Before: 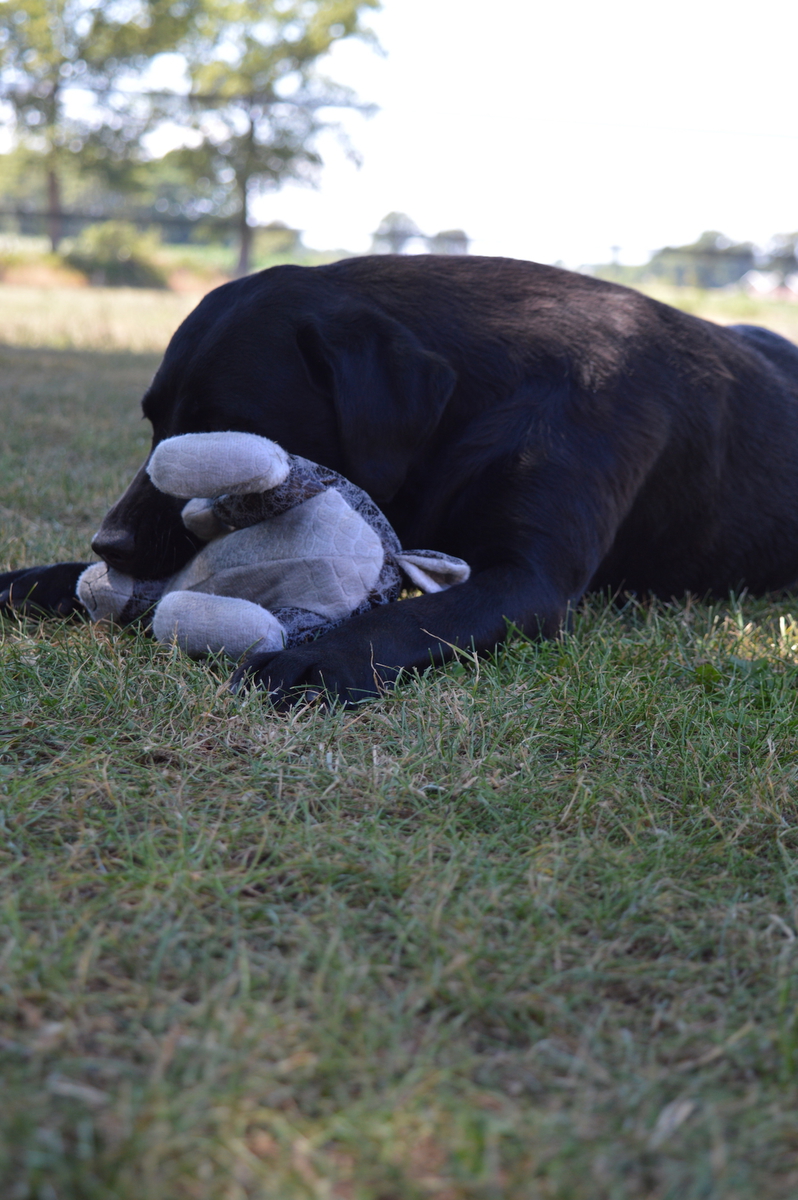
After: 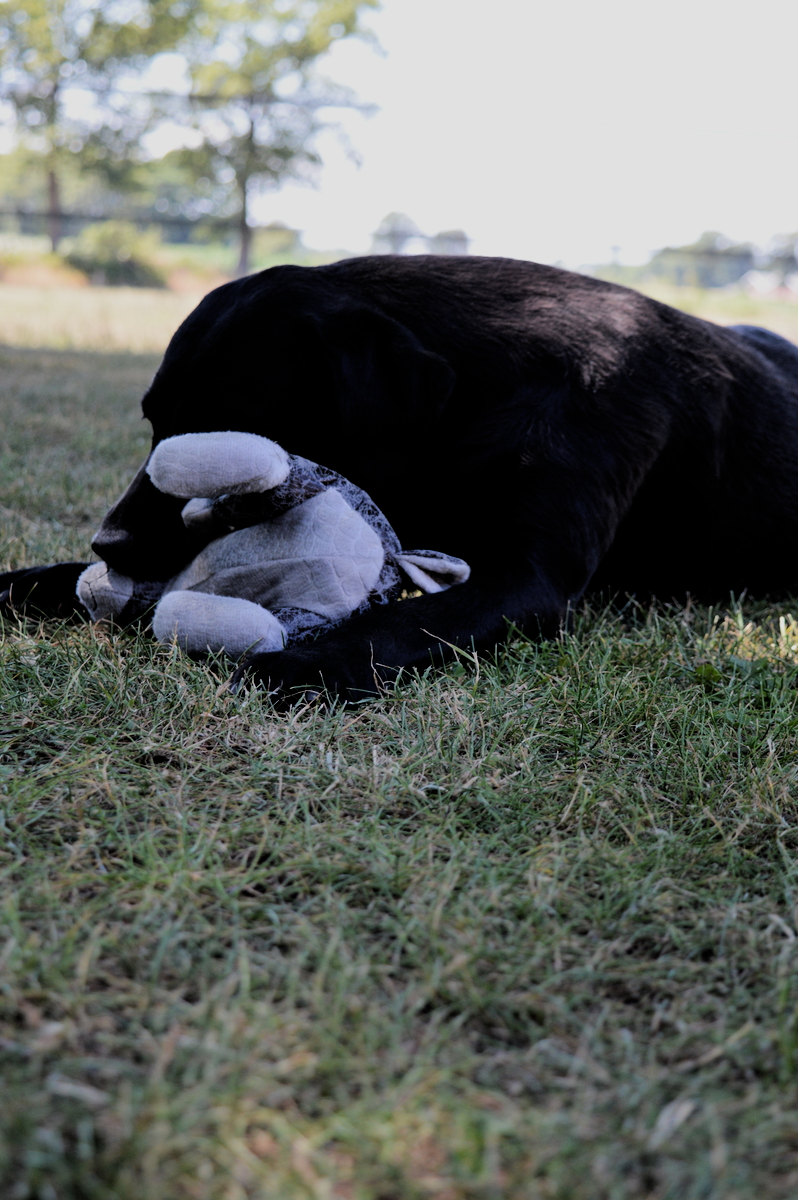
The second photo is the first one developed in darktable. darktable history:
exposure: compensate exposure bias true, compensate highlight preservation false
tone equalizer: -8 EV -0.417 EV, -7 EV -0.389 EV, -6 EV -0.333 EV, -5 EV -0.222 EV, -3 EV 0.222 EV, -2 EV 0.333 EV, -1 EV 0.389 EV, +0 EV 0.417 EV, edges refinement/feathering 500, mask exposure compensation -1.57 EV, preserve details no
filmic rgb: black relative exposure -4.38 EV, white relative exposure 4.56 EV, hardness 2.37, contrast 1.05
